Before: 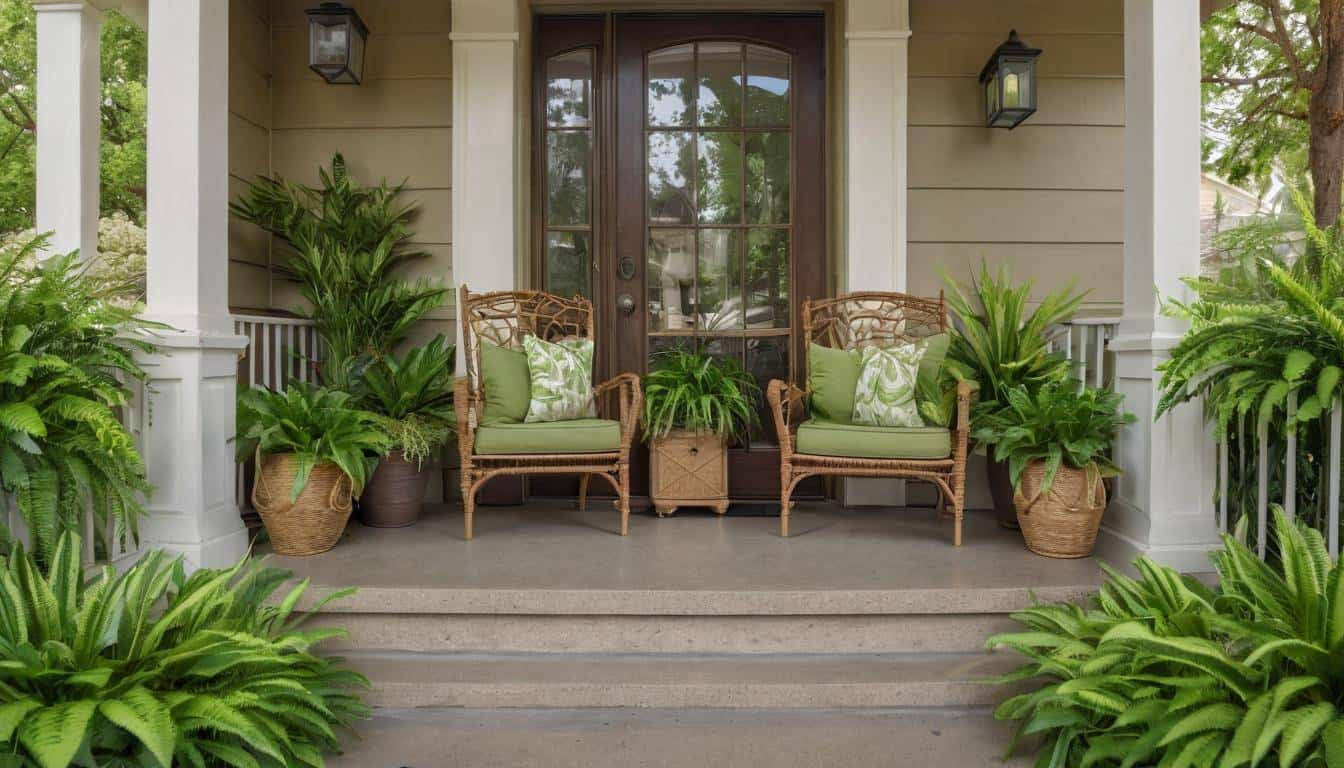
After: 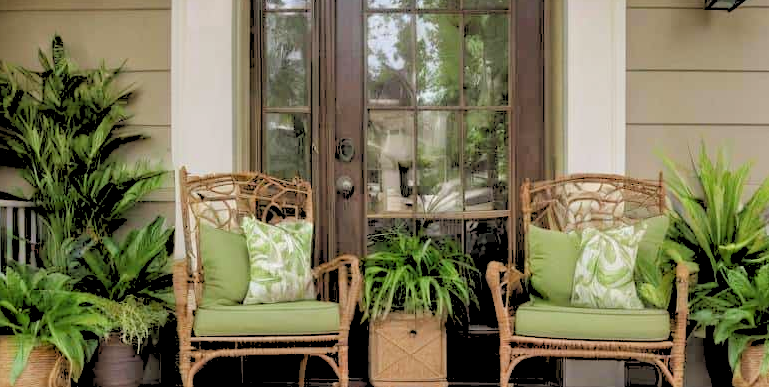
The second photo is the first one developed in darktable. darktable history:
crop: left 20.932%, top 15.471%, right 21.848%, bottom 34.081%
rgb levels: levels [[0.027, 0.429, 0.996], [0, 0.5, 1], [0, 0.5, 1]]
